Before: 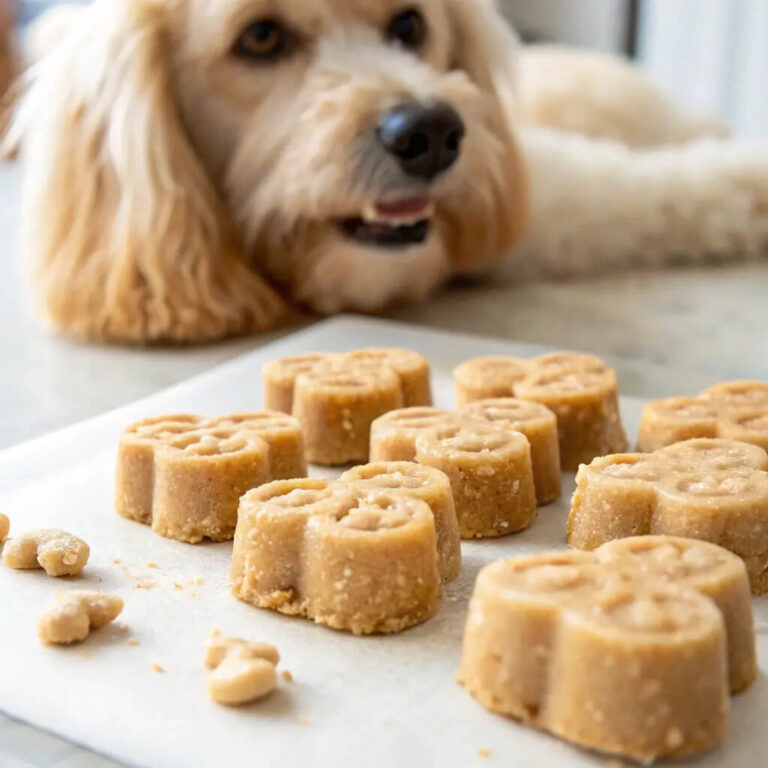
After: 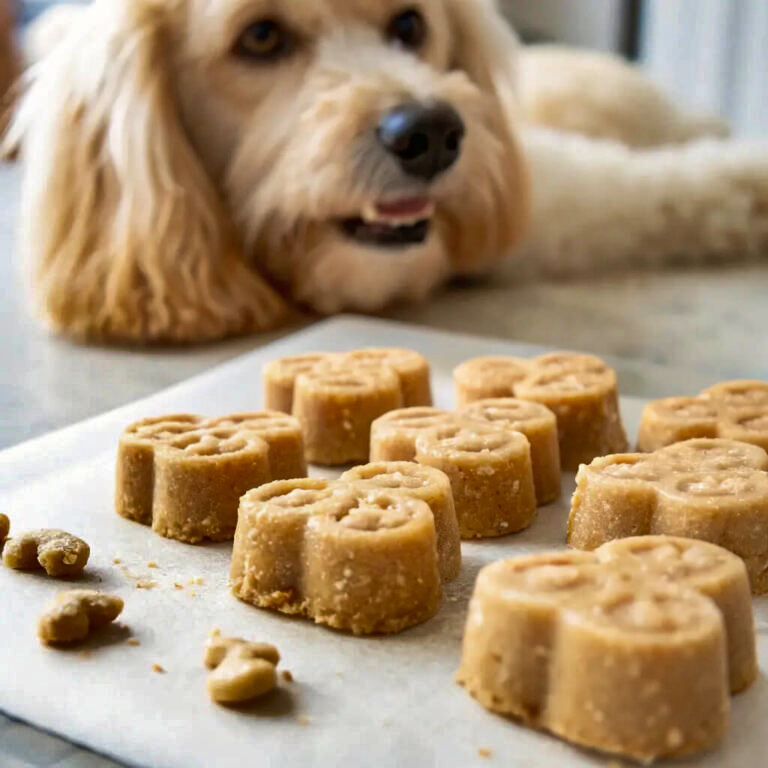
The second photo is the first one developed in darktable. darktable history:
shadows and highlights: white point adjustment 0.1, highlights -70, soften with gaussian
velvia: strength 17%
